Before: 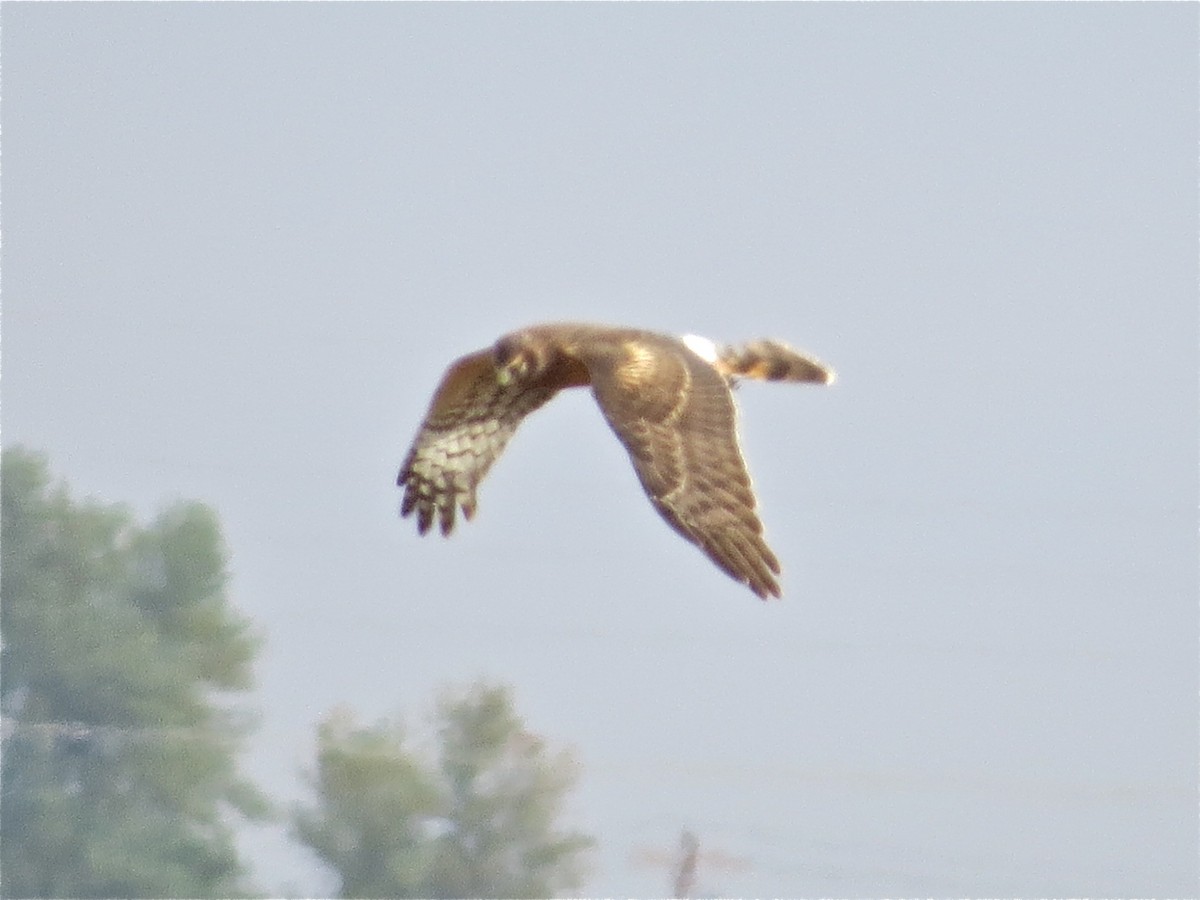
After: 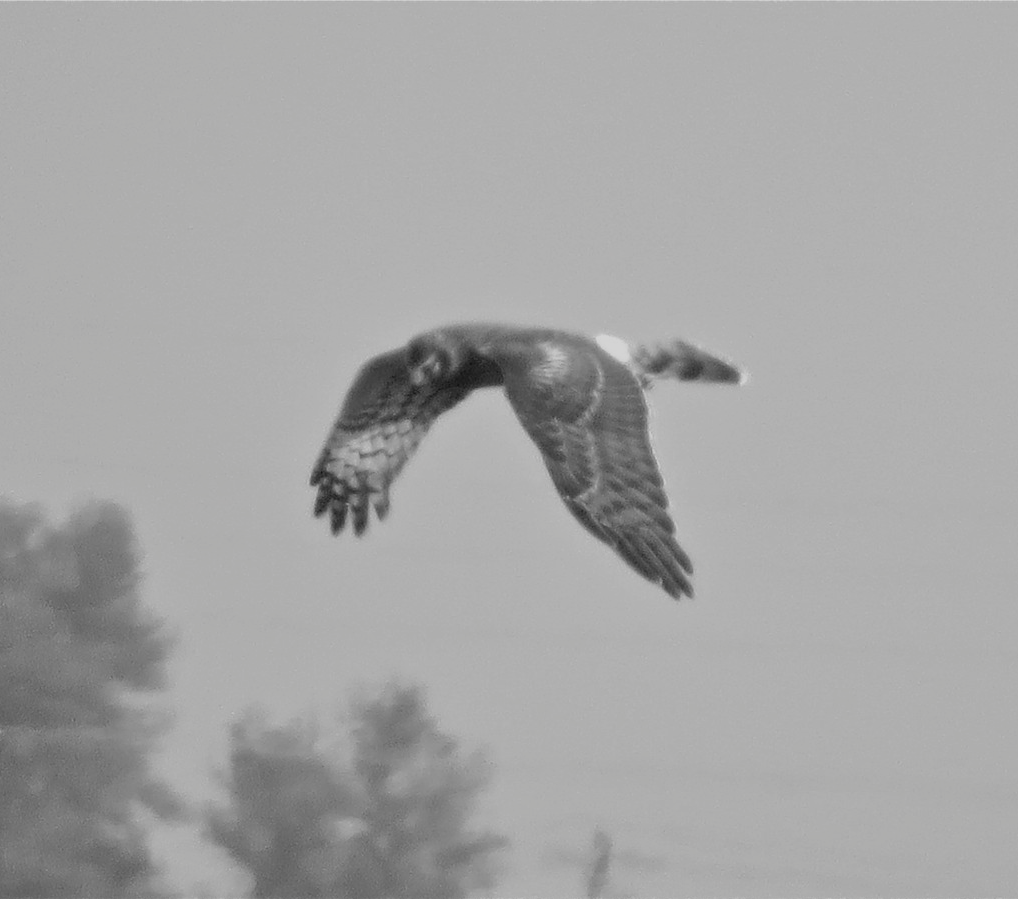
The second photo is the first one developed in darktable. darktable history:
exposure: exposure -0.6 EV, compensate exposure bias true, compensate highlight preservation false
crop: left 7.32%, right 7.829%
color calibration: output gray [0.21, 0.42, 0.37, 0], illuminant F (fluorescent), F source F9 (Cool White Deluxe 4150 K) – high CRI, x 0.374, y 0.373, temperature 4158.46 K
color correction: highlights b* 0.056, saturation 0.813
